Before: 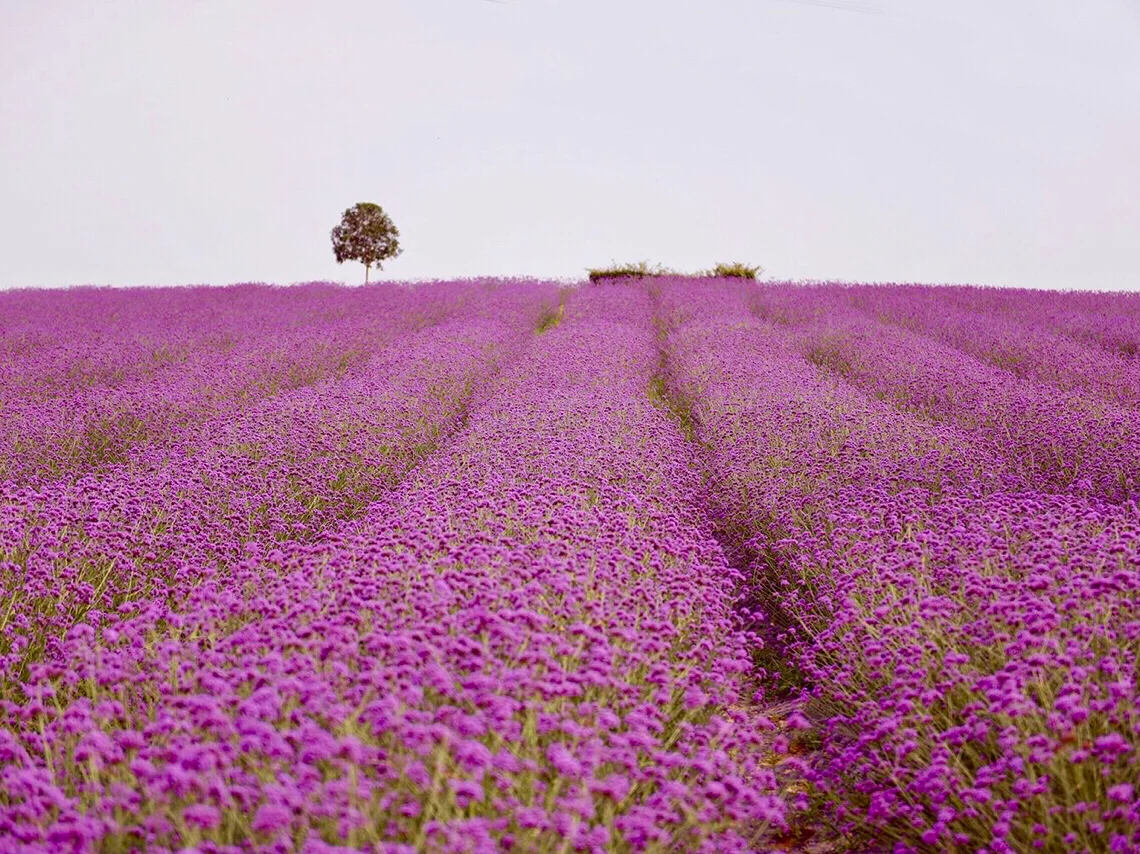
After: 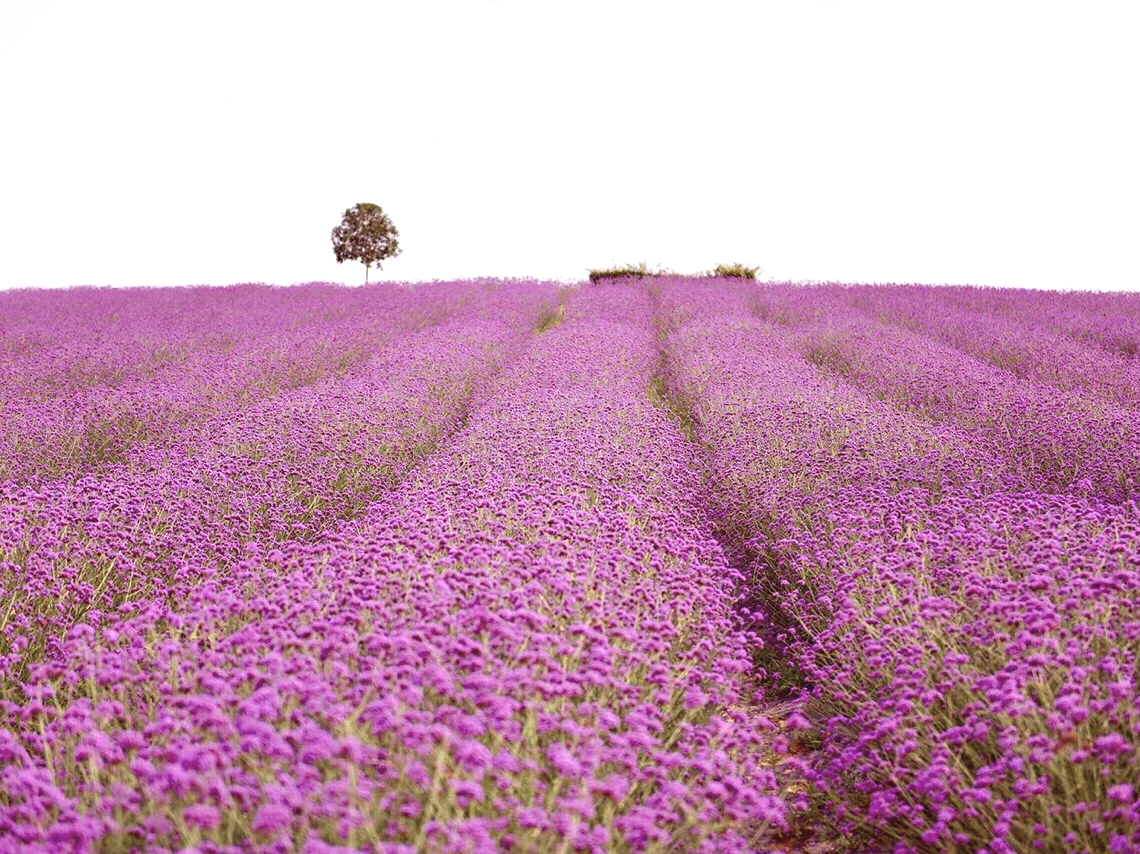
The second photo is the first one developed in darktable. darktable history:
color balance: input saturation 80.07%
exposure: black level correction -0.002, exposure 0.54 EV, compensate highlight preservation false
